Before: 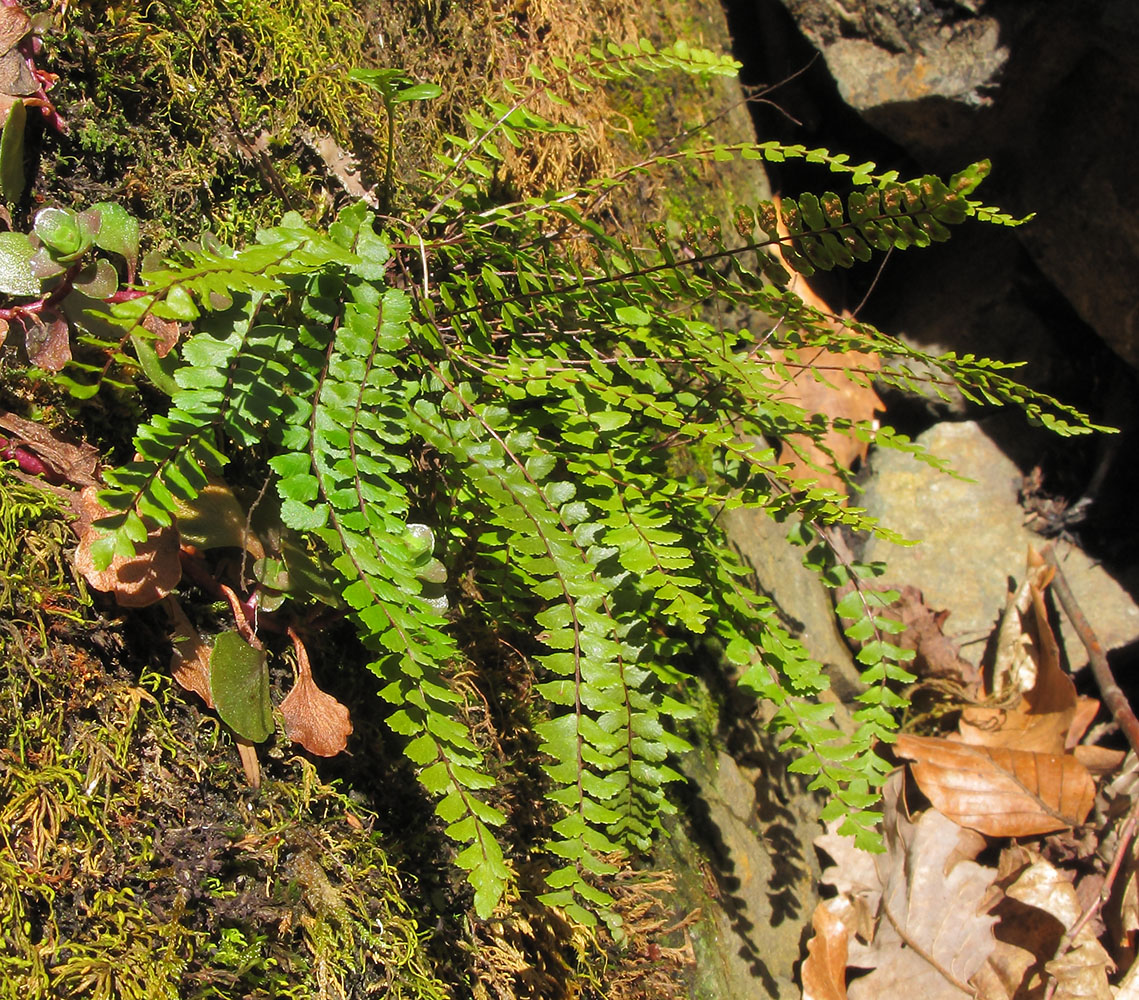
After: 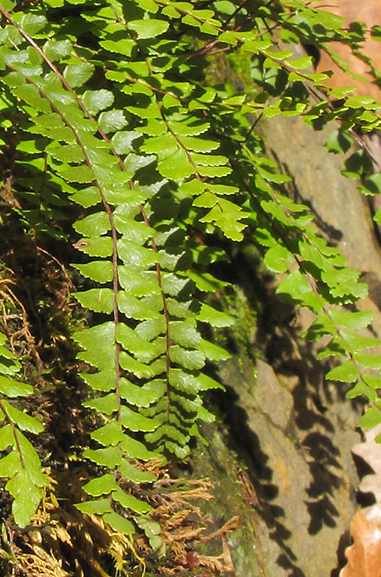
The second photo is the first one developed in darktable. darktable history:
crop: left 40.641%, top 39.256%, right 25.876%, bottom 2.981%
